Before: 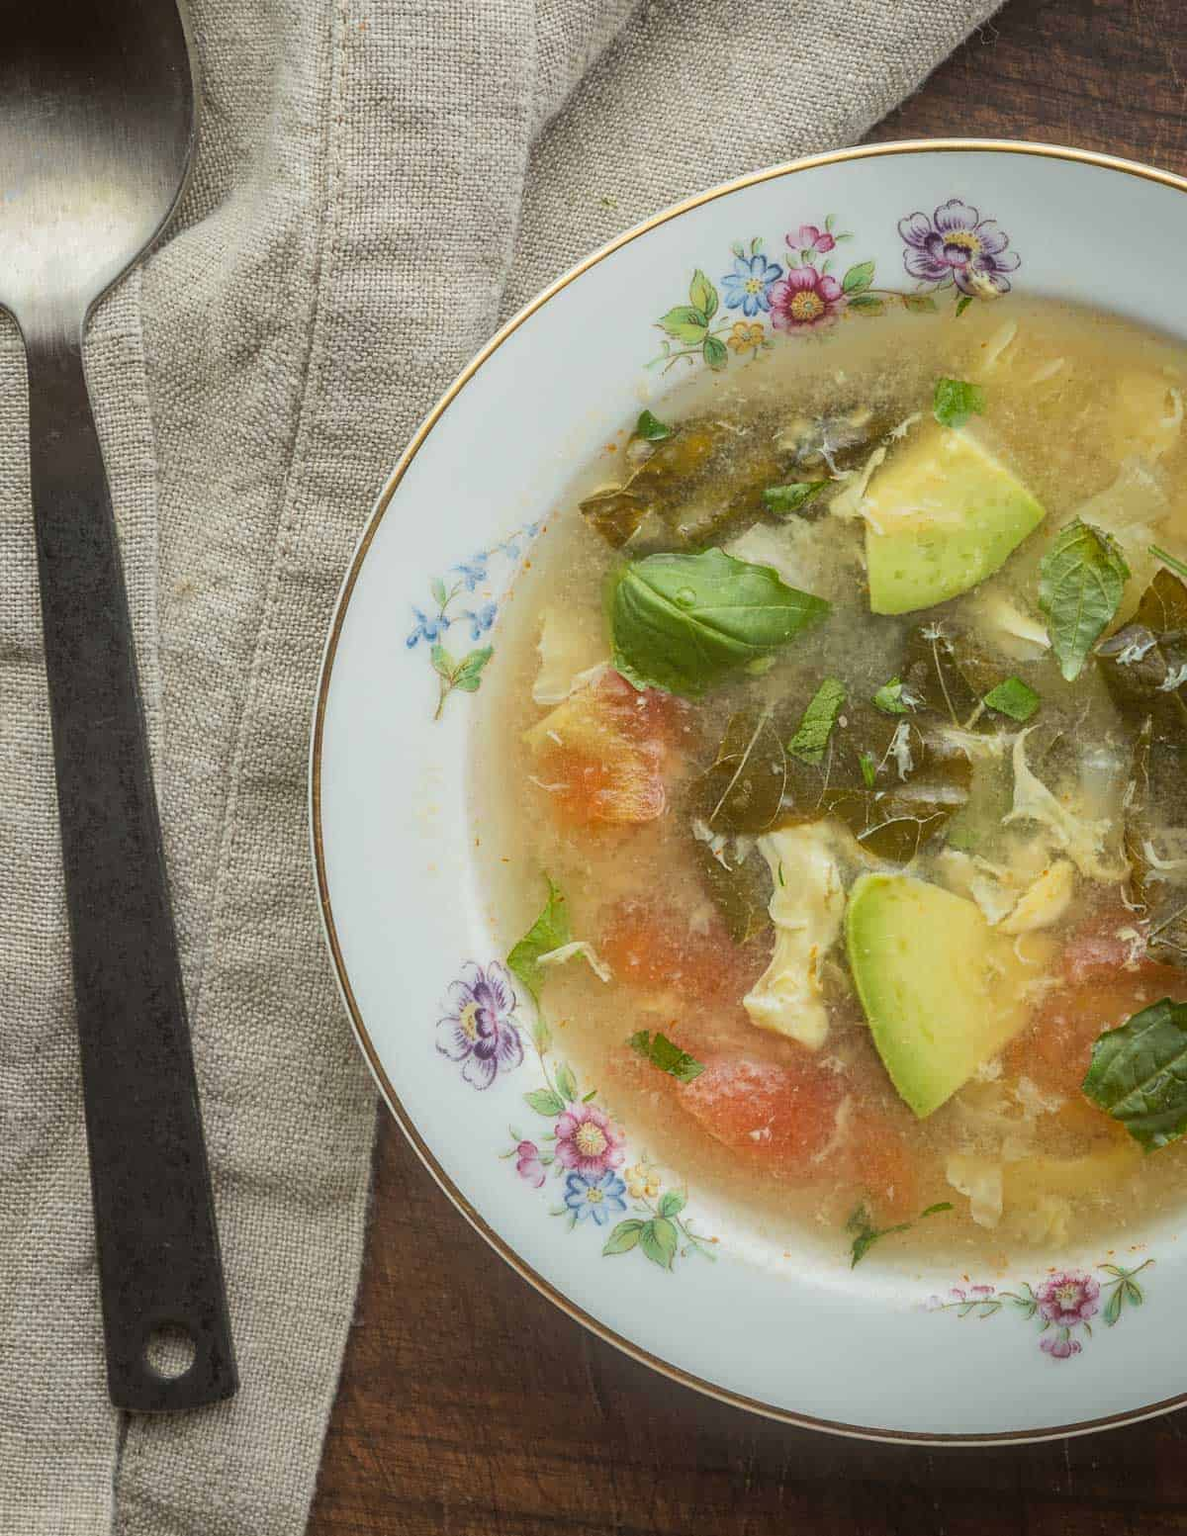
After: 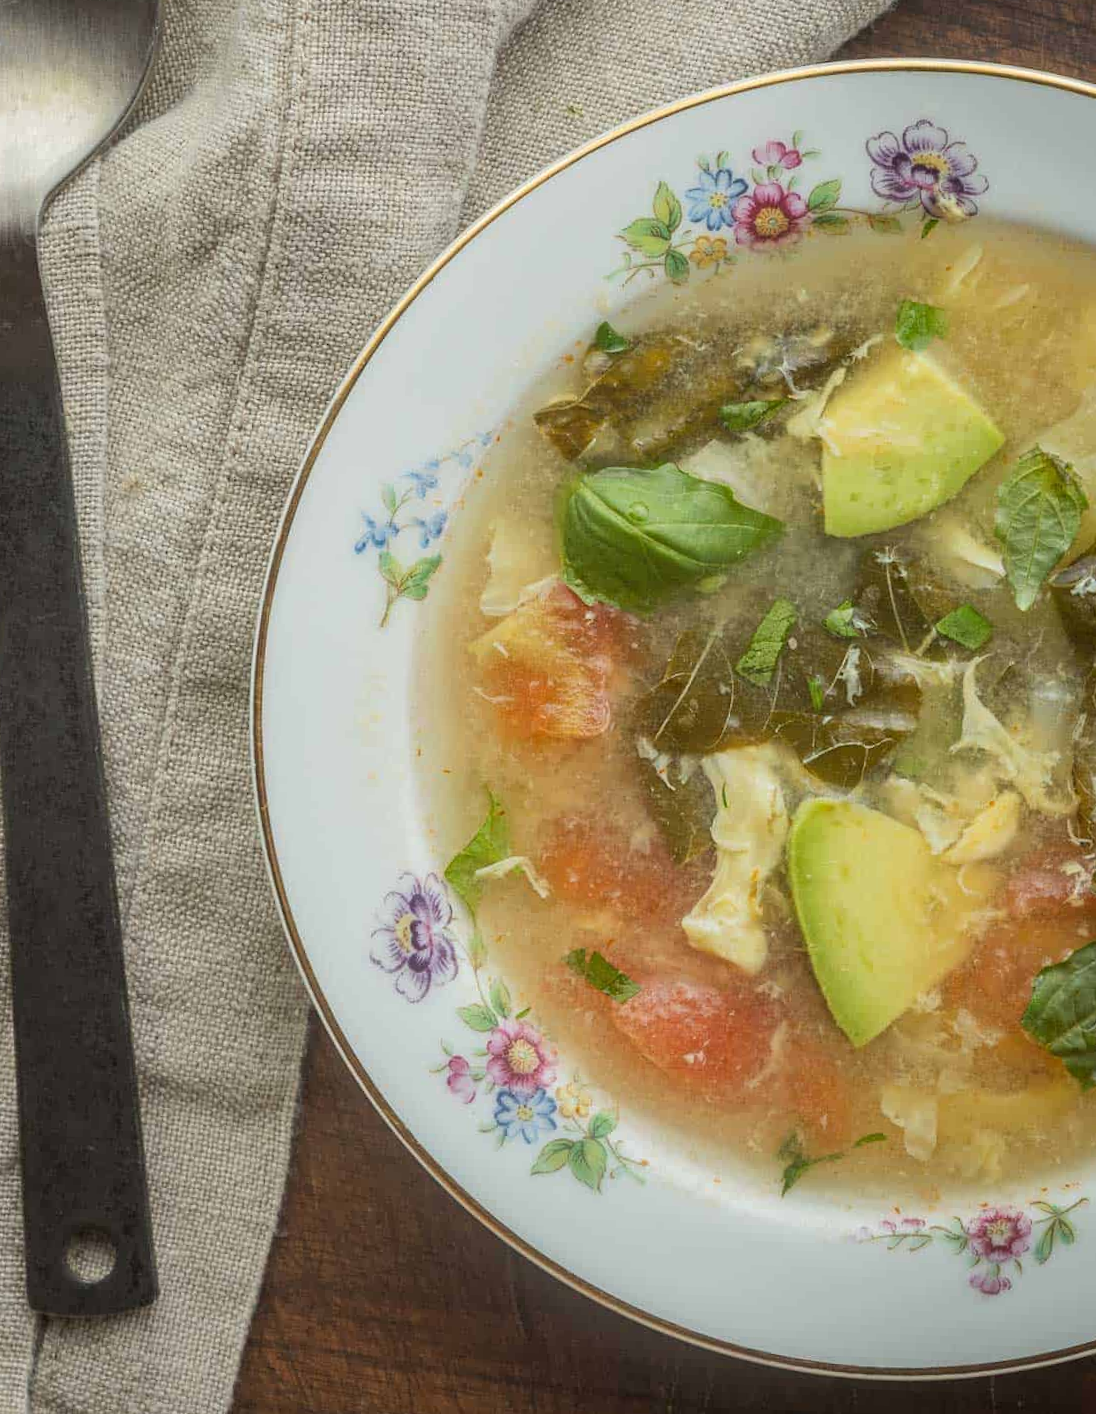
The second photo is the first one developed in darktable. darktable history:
crop and rotate: angle -2.03°, left 3.117%, top 4.135%, right 1.384%, bottom 0.683%
exposure: compensate highlight preservation false
